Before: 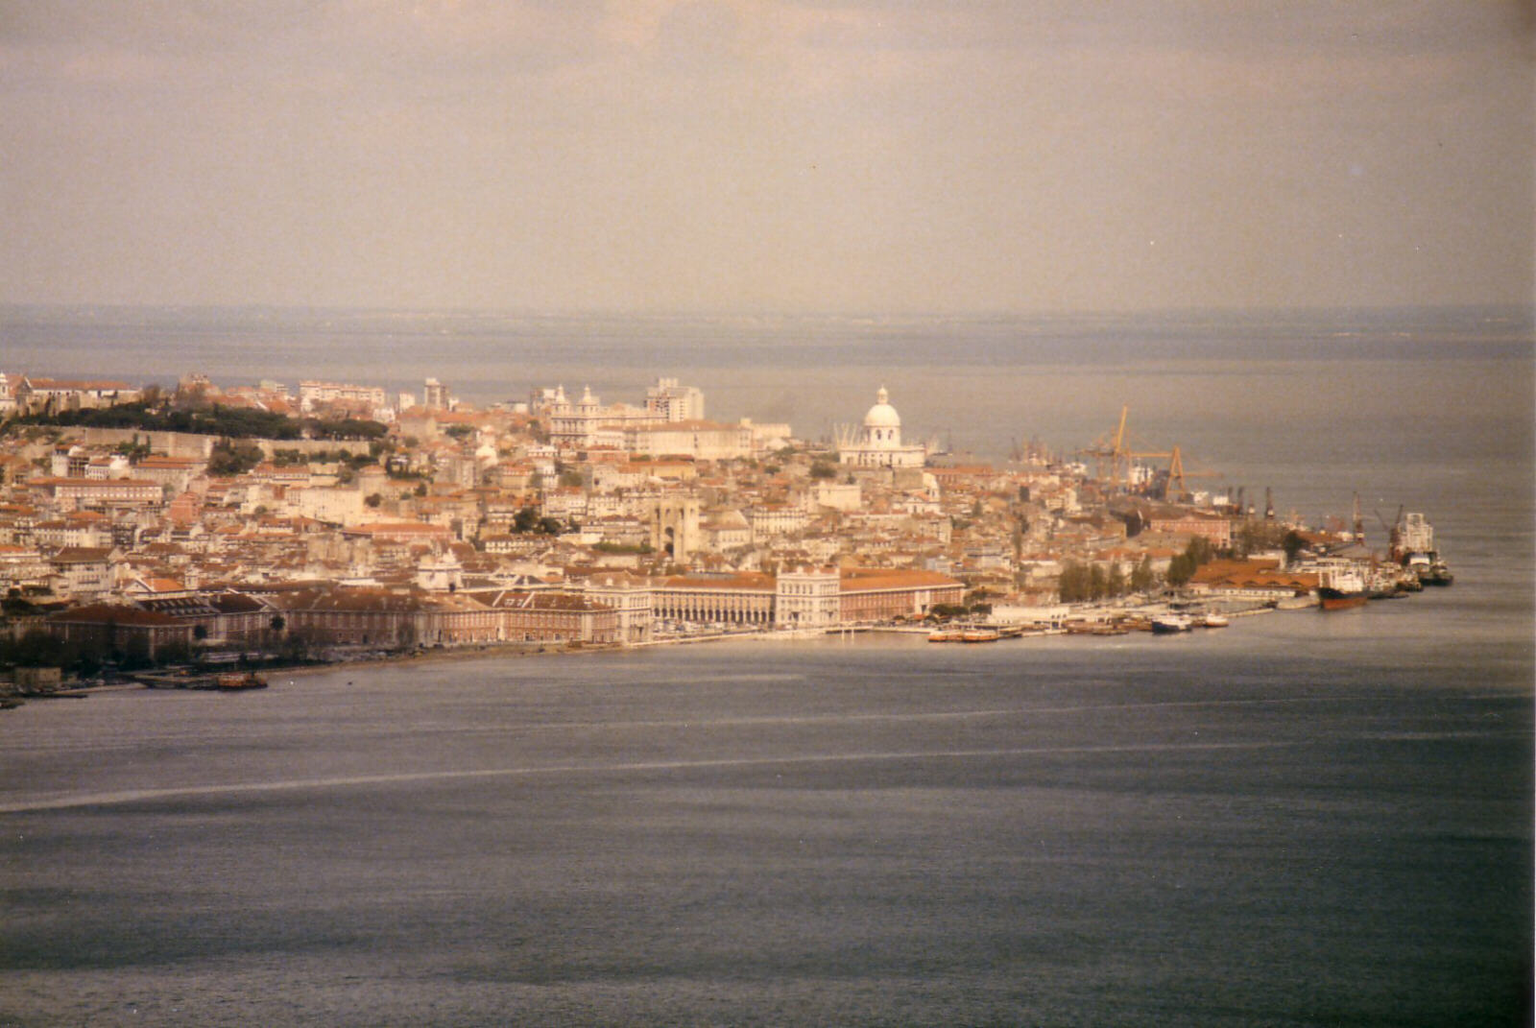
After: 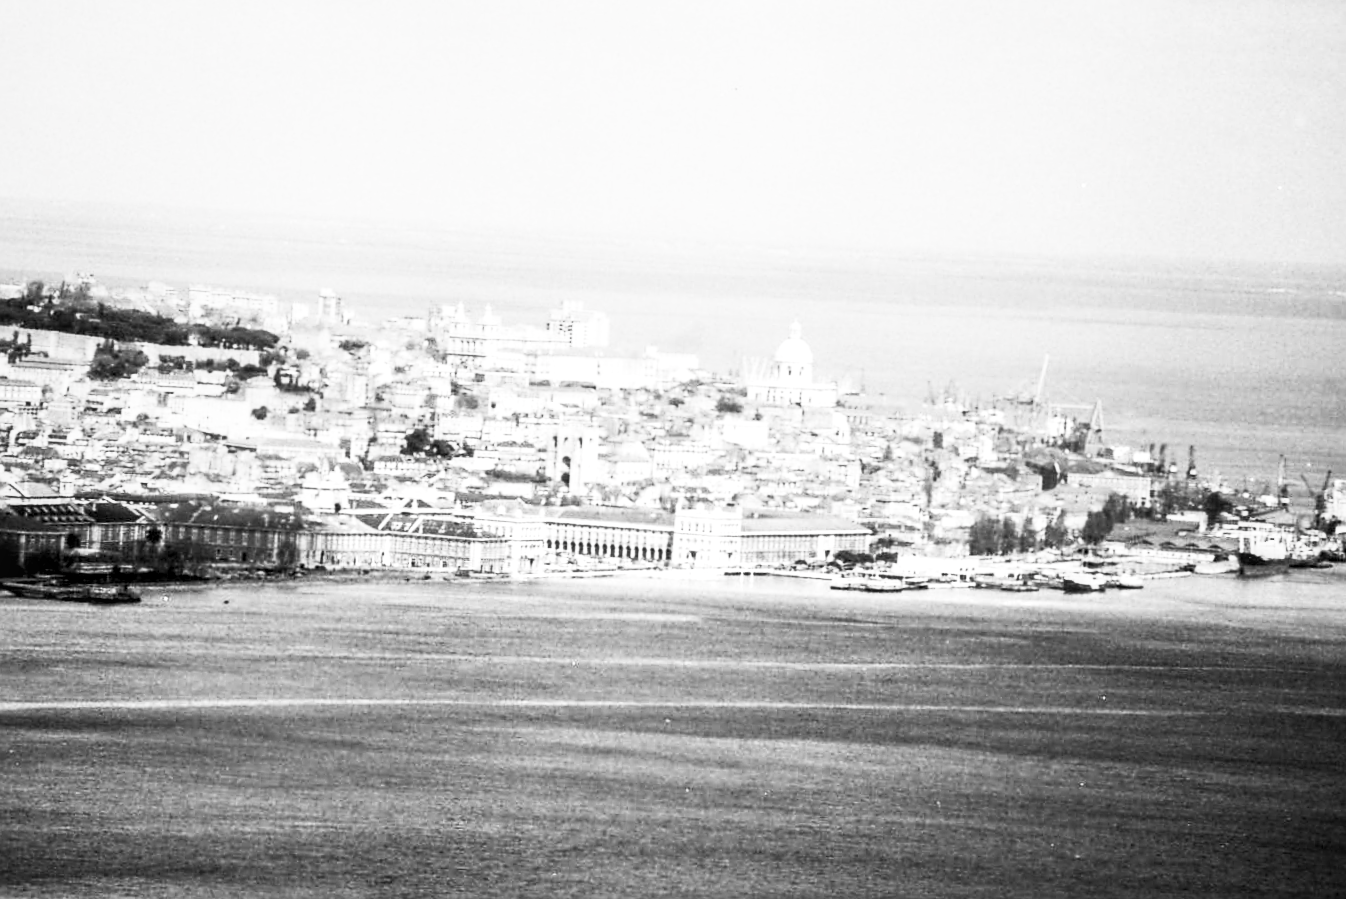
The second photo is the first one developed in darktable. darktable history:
color correction: highlights b* -0.06, saturation 0.828
crop and rotate: angle -2.86°, left 5.066%, top 5.214%, right 4.64%, bottom 4.635%
contrast brightness saturation: contrast 0.521, brightness 0.488, saturation -0.995
local contrast: on, module defaults
filmic rgb: middle gray luminance 9.45%, black relative exposure -10.56 EV, white relative exposure 3.43 EV, target black luminance 0%, hardness 5.97, latitude 59.61%, contrast 1.088, highlights saturation mix 5.57%, shadows ↔ highlights balance 29.49%, color science v4 (2020)
color balance rgb: shadows lift › hue 87.07°, highlights gain › luminance 14.567%, global offset › luminance -0.857%, perceptual saturation grading › global saturation 20%, perceptual saturation grading › highlights -25.59%, perceptual saturation grading › shadows 49.669%, perceptual brilliance grading › highlights 8.293%, perceptual brilliance grading › mid-tones 4.156%, perceptual brilliance grading › shadows 1.221%, global vibrance 20%
sharpen: on, module defaults
